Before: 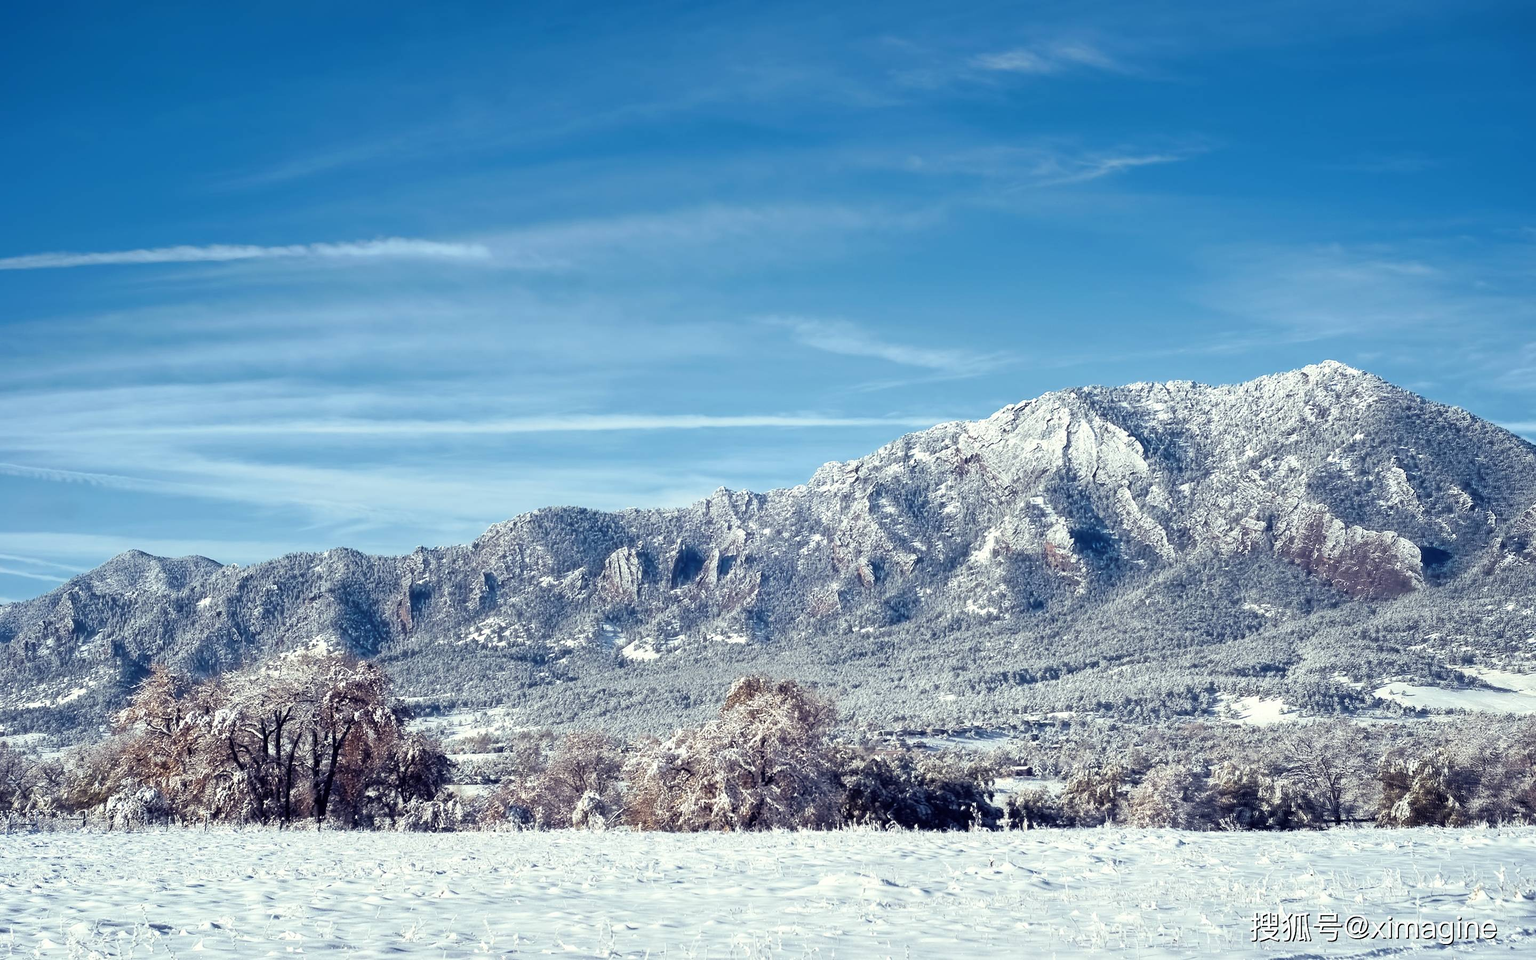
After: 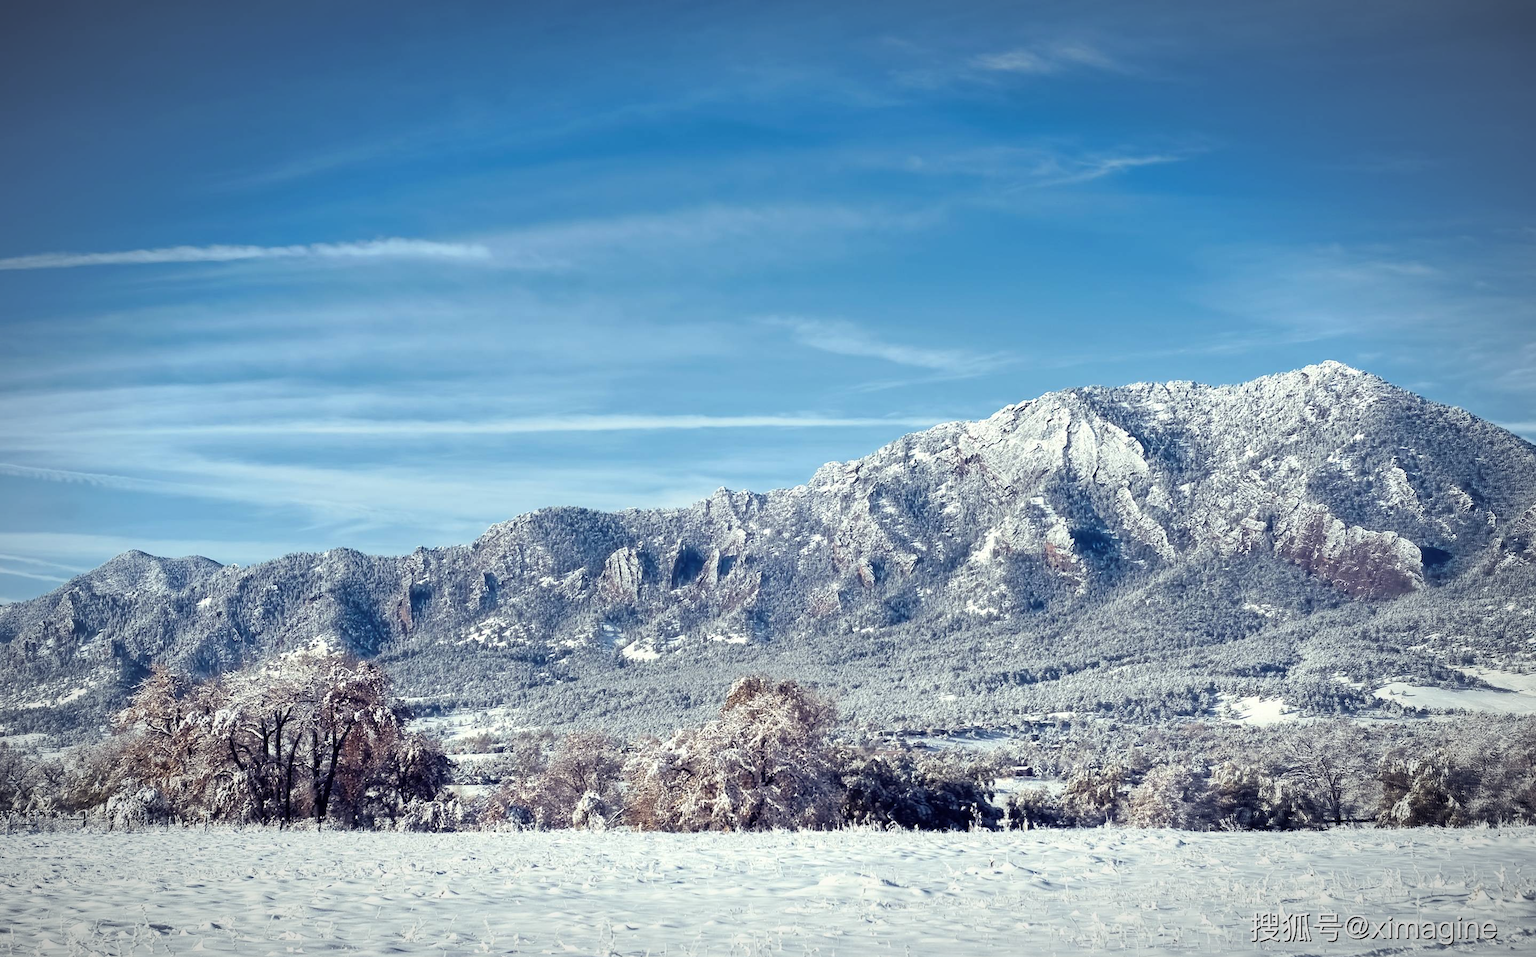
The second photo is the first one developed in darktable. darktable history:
crop: top 0.05%, bottom 0.098%
vignetting: fall-off radius 60%, automatic ratio true
